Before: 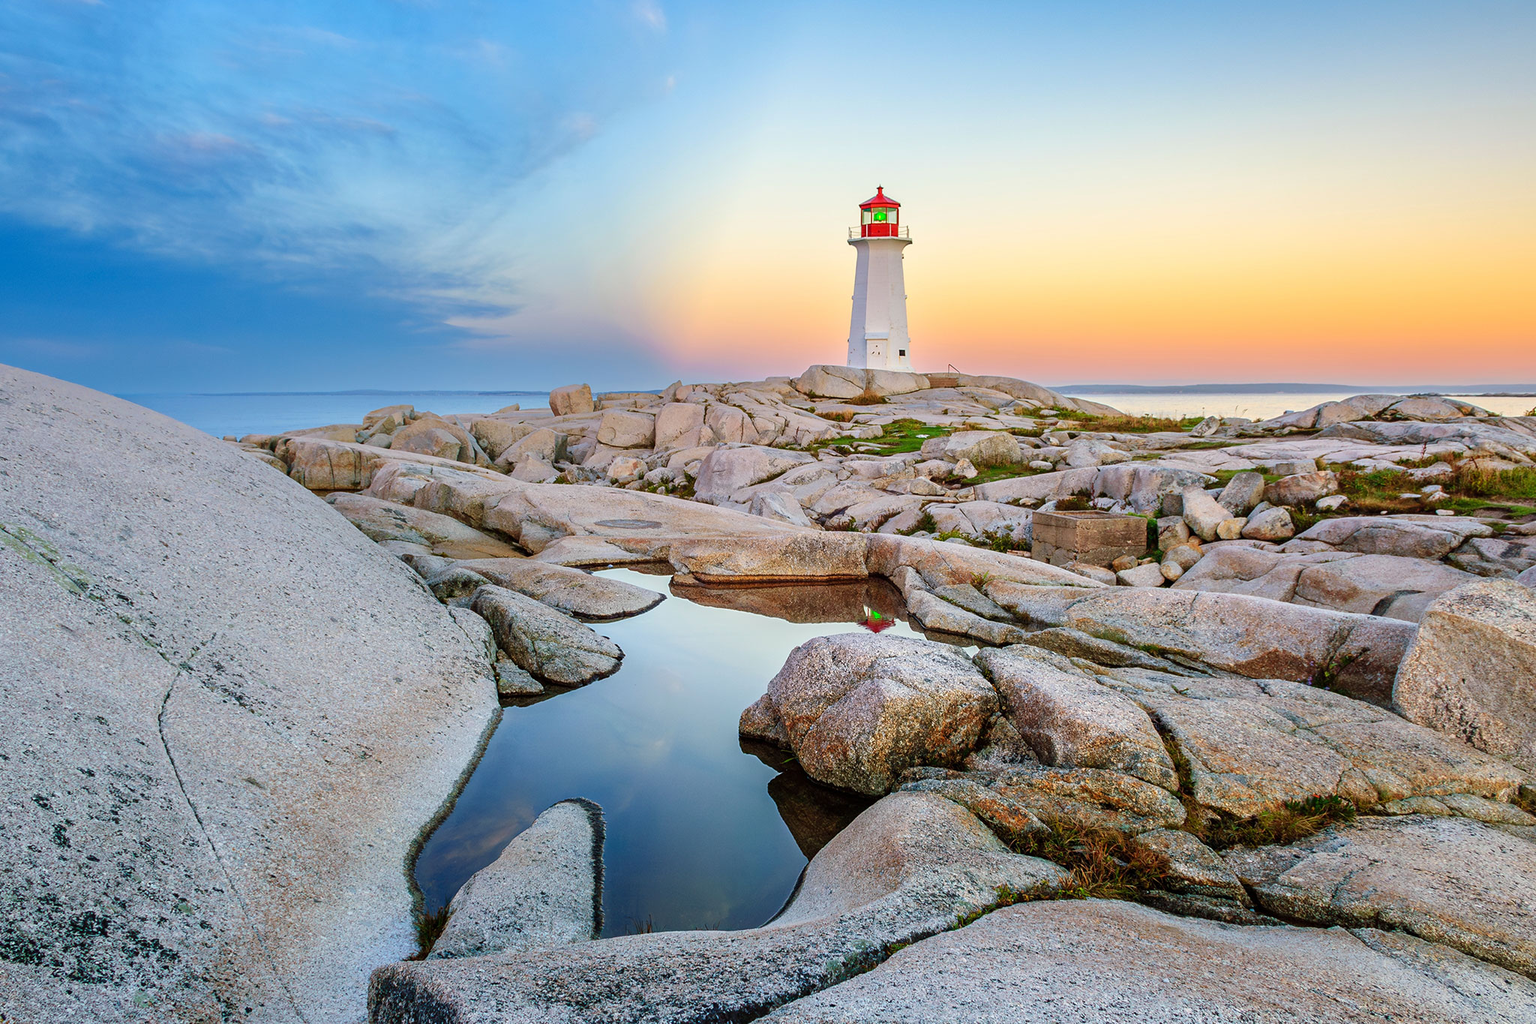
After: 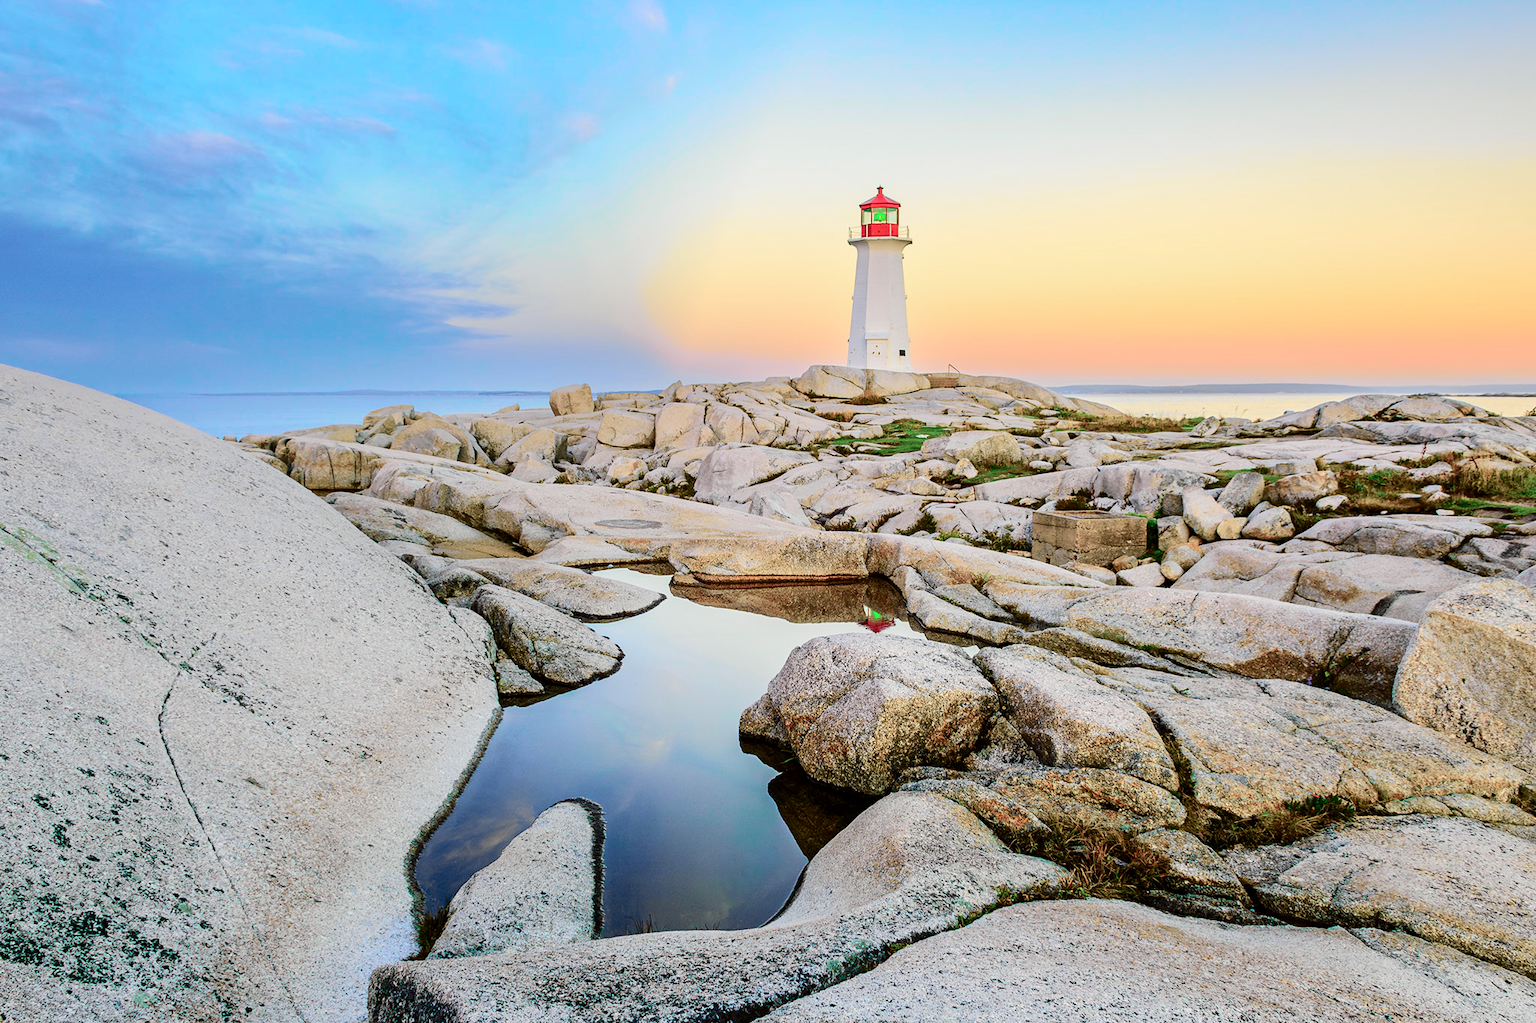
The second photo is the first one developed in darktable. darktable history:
tone curve: curves: ch0 [(0.014, 0) (0.13, 0.09) (0.227, 0.211) (0.346, 0.388) (0.499, 0.598) (0.662, 0.76) (0.795, 0.846) (1, 0.969)]; ch1 [(0, 0) (0.366, 0.367) (0.447, 0.417) (0.473, 0.484) (0.504, 0.502) (0.525, 0.518) (0.564, 0.548) (0.639, 0.643) (1, 1)]; ch2 [(0, 0) (0.333, 0.346) (0.375, 0.375) (0.424, 0.43) (0.476, 0.498) (0.496, 0.505) (0.517, 0.515) (0.542, 0.564) (0.583, 0.6) (0.64, 0.622) (0.723, 0.676) (1, 1)], color space Lab, independent channels, preserve colors none
